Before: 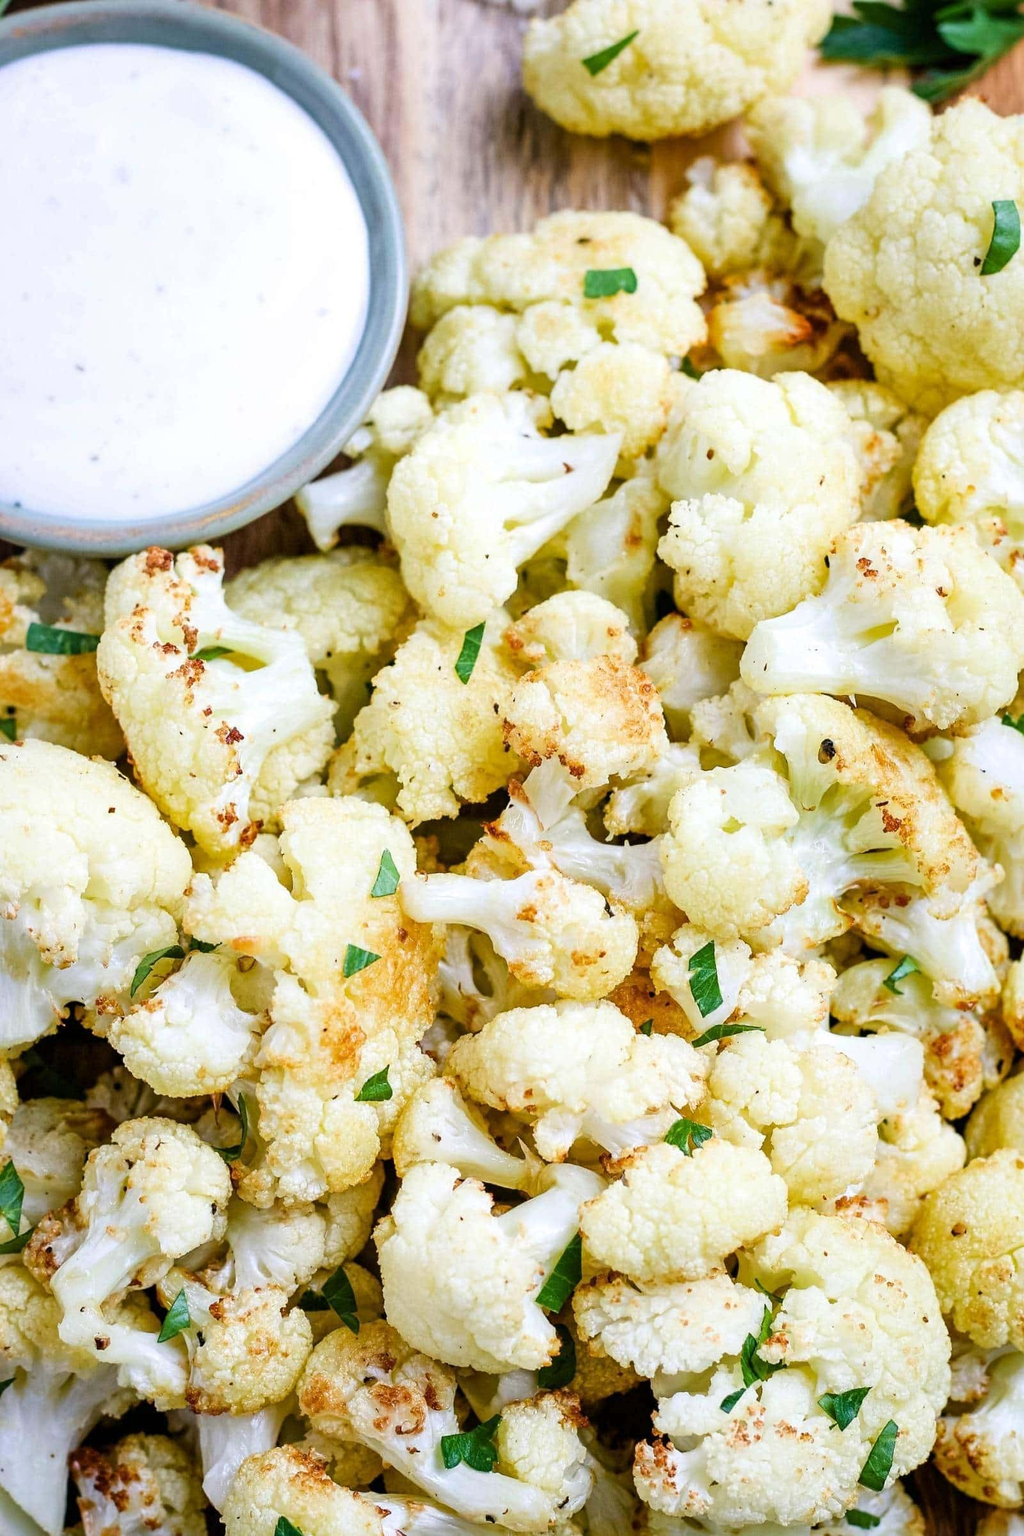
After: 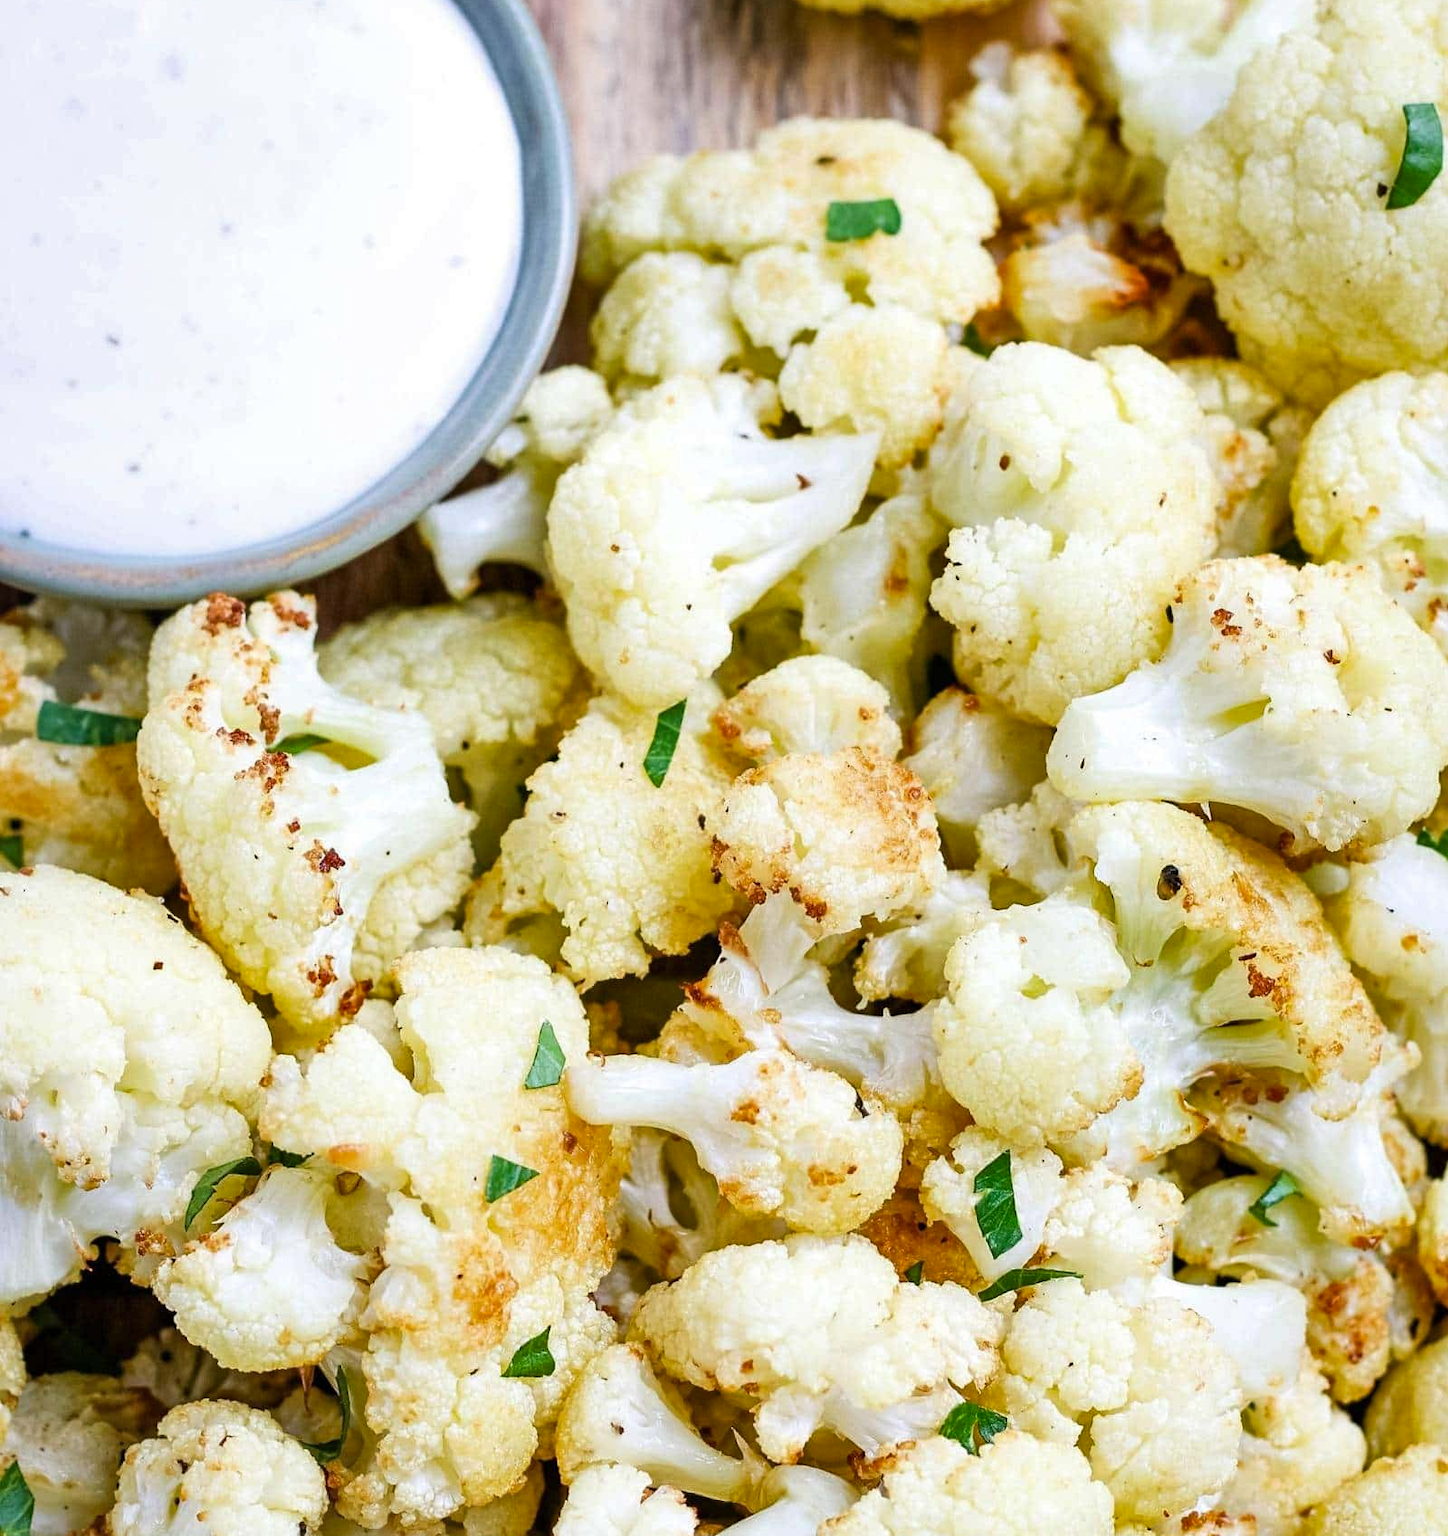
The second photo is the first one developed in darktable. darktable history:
crop and rotate: top 8.293%, bottom 20.996%
tone equalizer: on, module defaults
shadows and highlights: radius 125.46, shadows 30.51, highlights -30.51, low approximation 0.01, soften with gaussian
